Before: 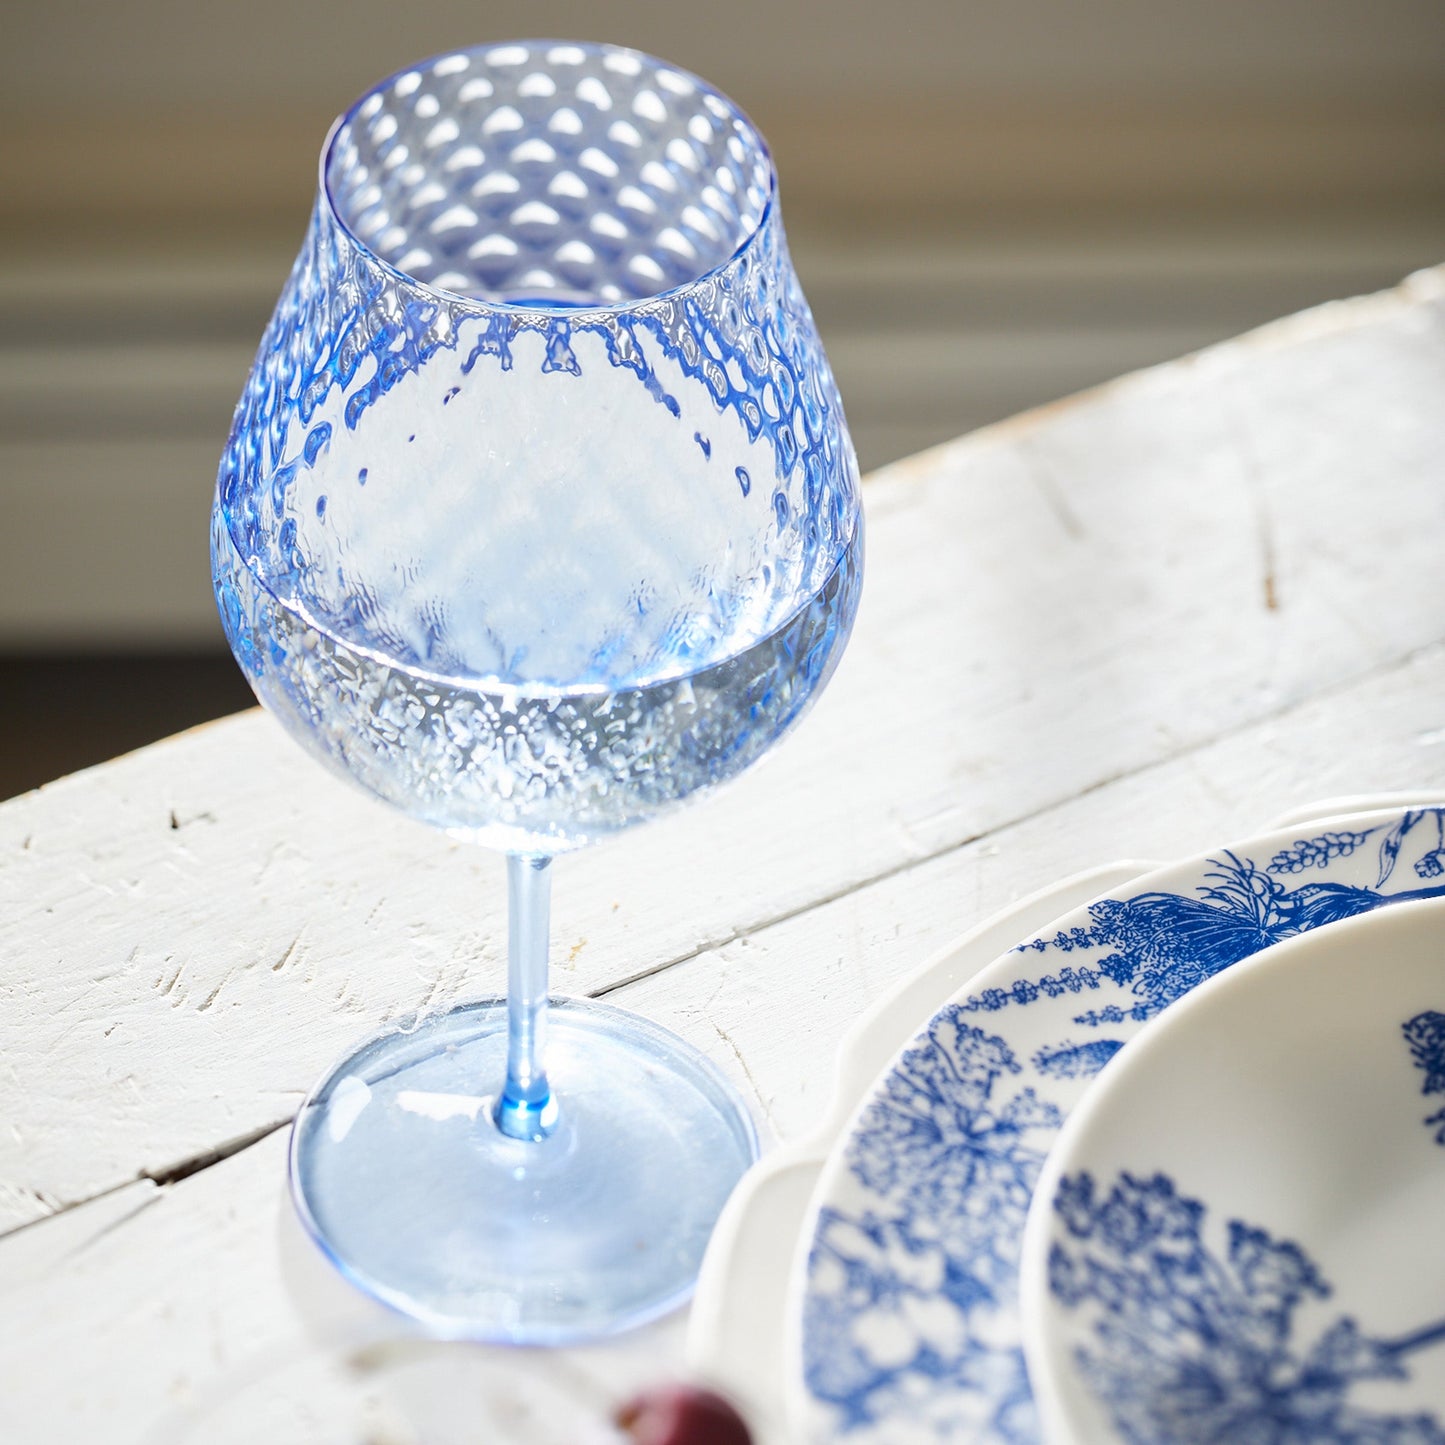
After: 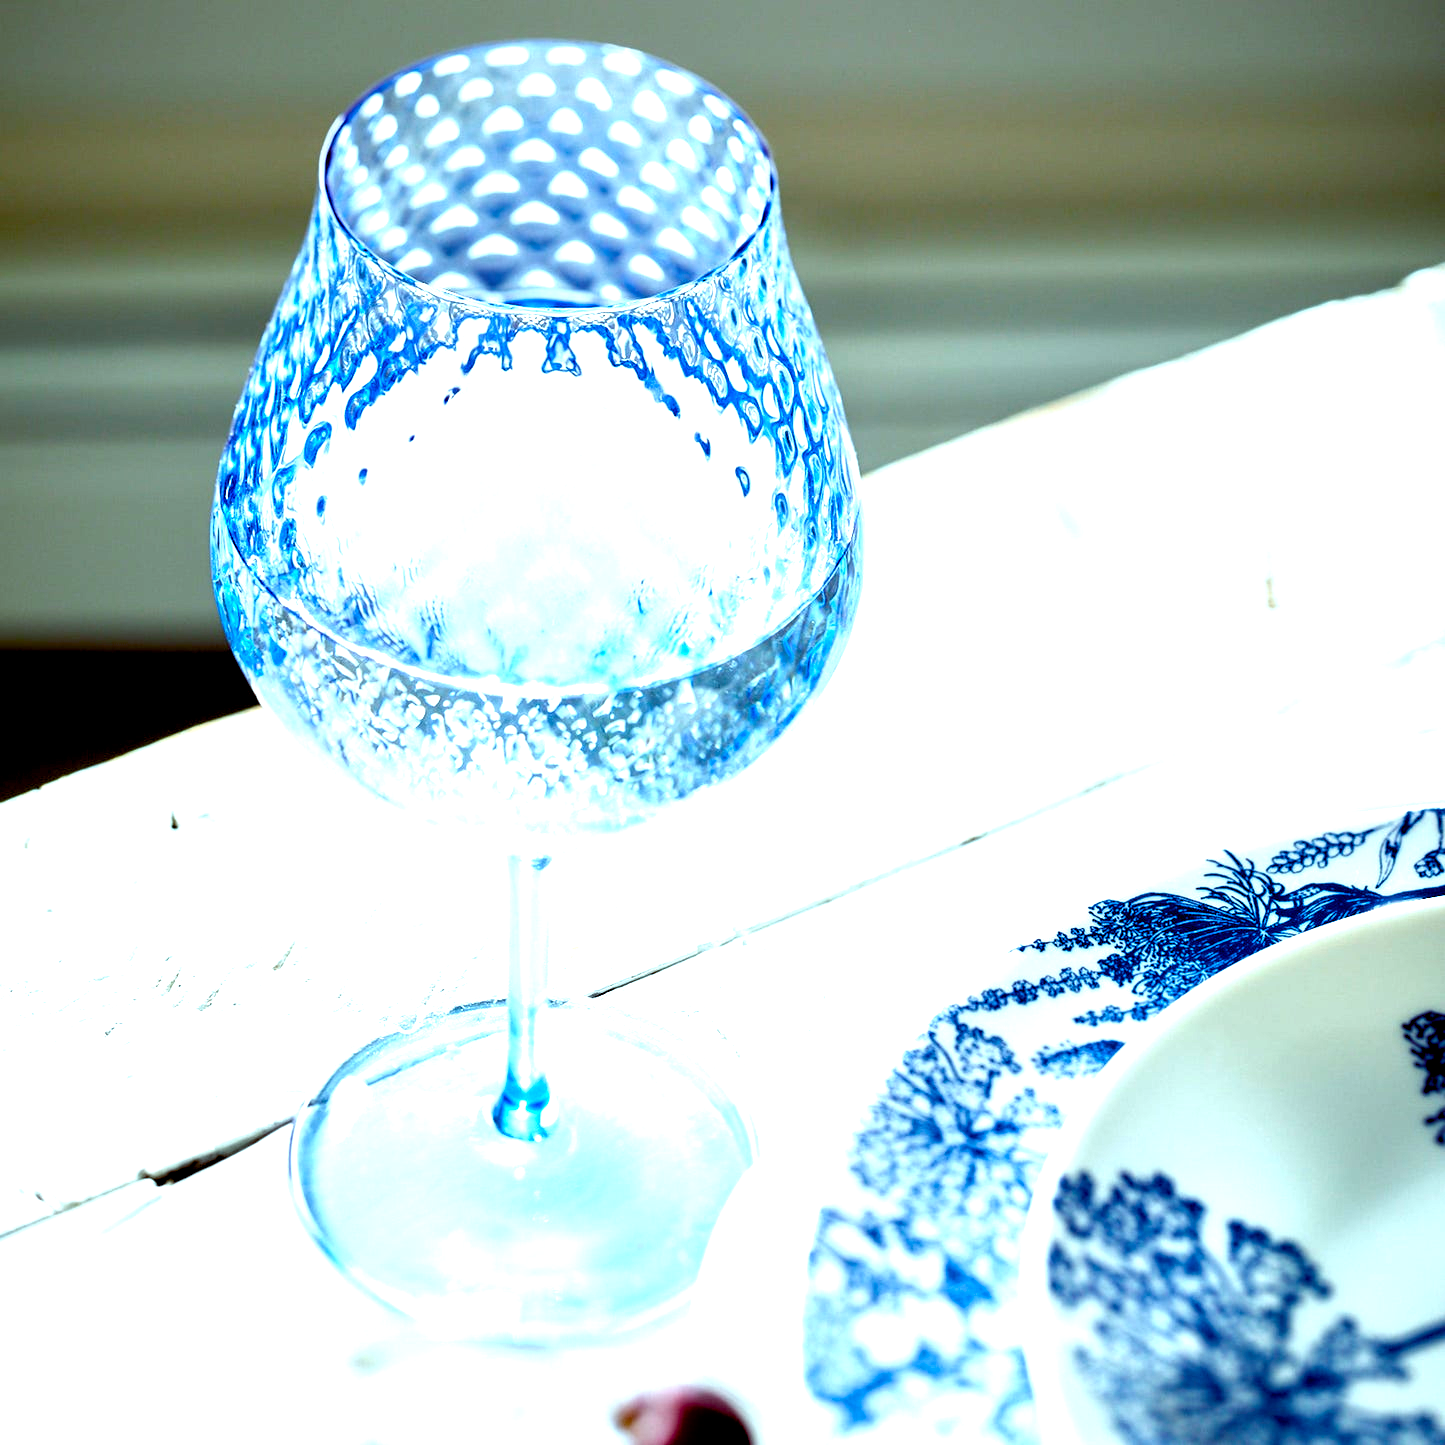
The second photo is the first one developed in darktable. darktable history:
color balance rgb: shadows lift › luminance -7.7%, shadows lift › chroma 2.13%, shadows lift › hue 200.79°, power › luminance -7.77%, power › chroma 2.27%, power › hue 220.69°, highlights gain › luminance 15.15%, highlights gain › chroma 4%, highlights gain › hue 209.35°, global offset › luminance -0.21%, global offset › chroma 0.27%, perceptual saturation grading › global saturation 24.42%, perceptual saturation grading › highlights -24.42%, perceptual saturation grading › mid-tones 24.42%, perceptual saturation grading › shadows 40%, perceptual brilliance grading › global brilliance -5%, perceptual brilliance grading › highlights 24.42%, perceptual brilliance grading › mid-tones 7%, perceptual brilliance grading › shadows -5%
exposure: black level correction 0.025, exposure 0.182 EV, compensate highlight preservation false
